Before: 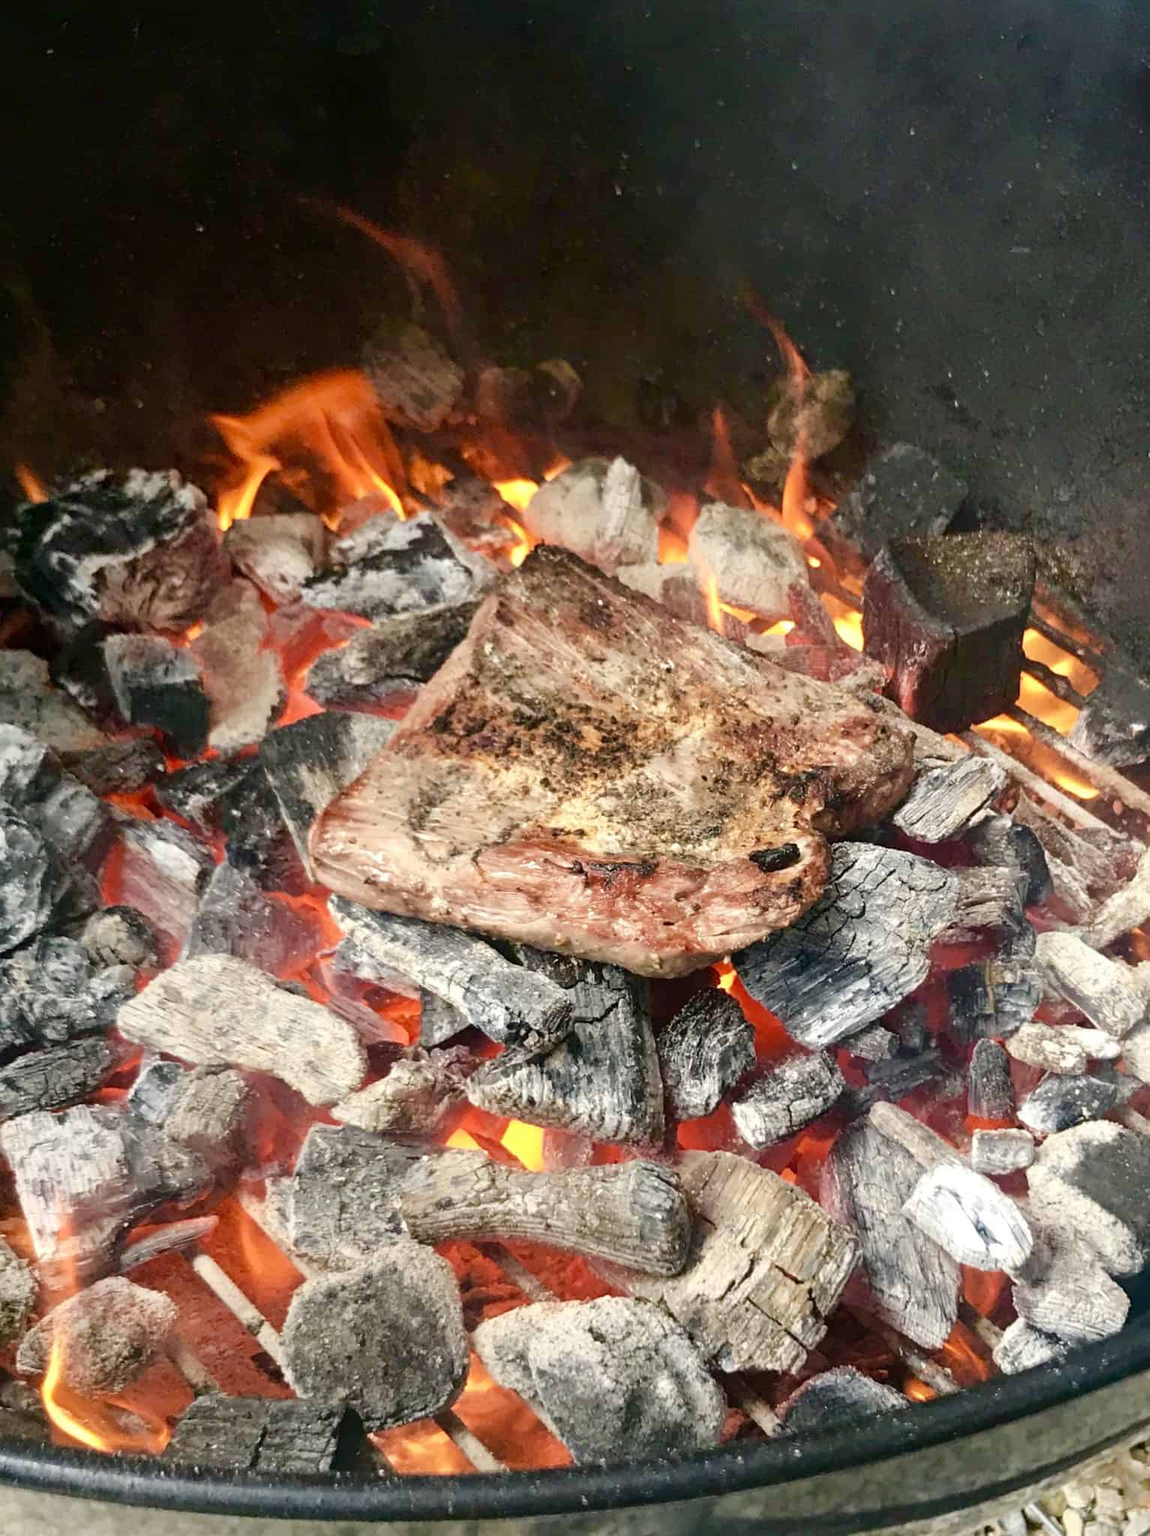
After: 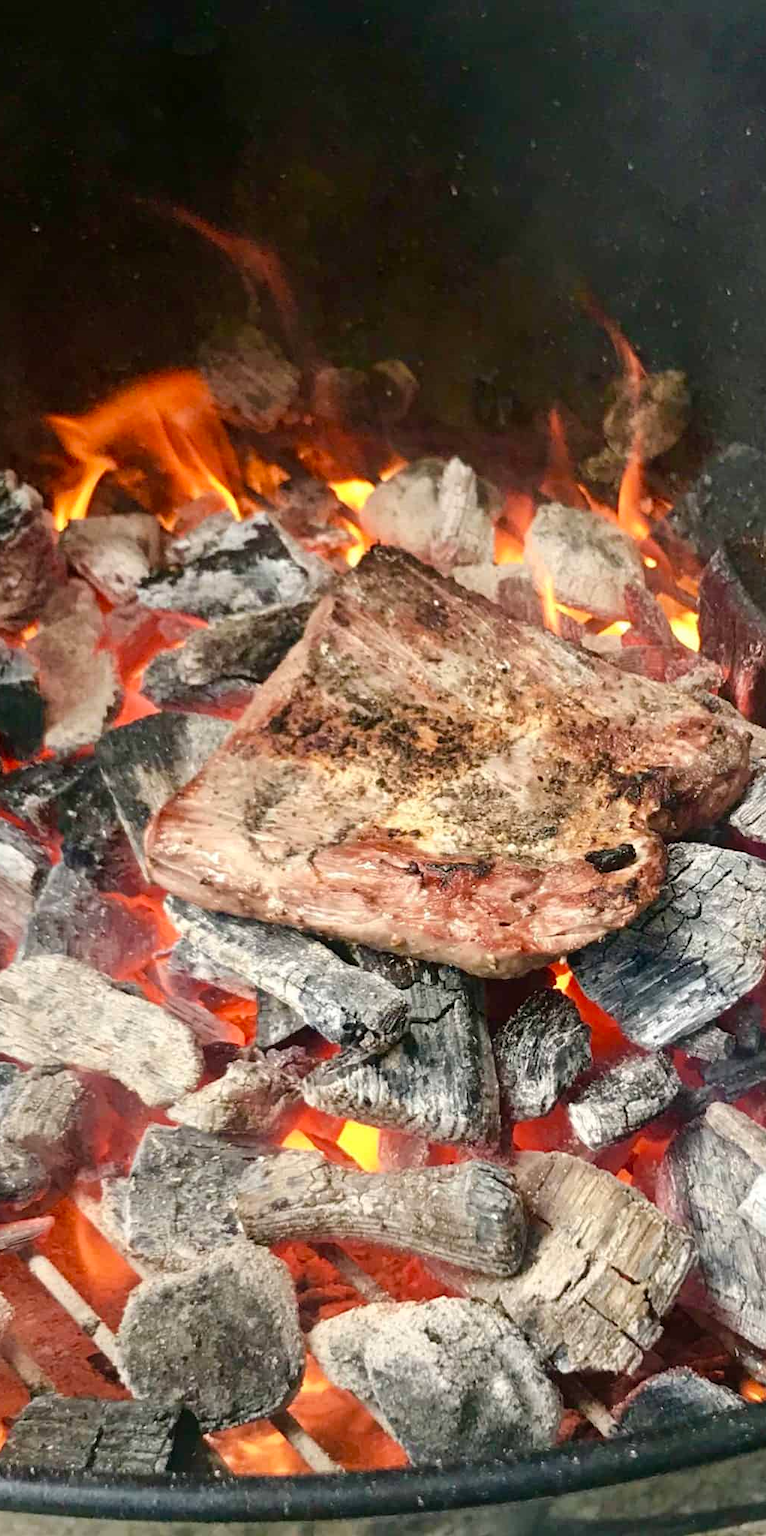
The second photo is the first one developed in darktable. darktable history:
crop and rotate: left 14.292%, right 19.041%
contrast brightness saturation: saturation -0.05
